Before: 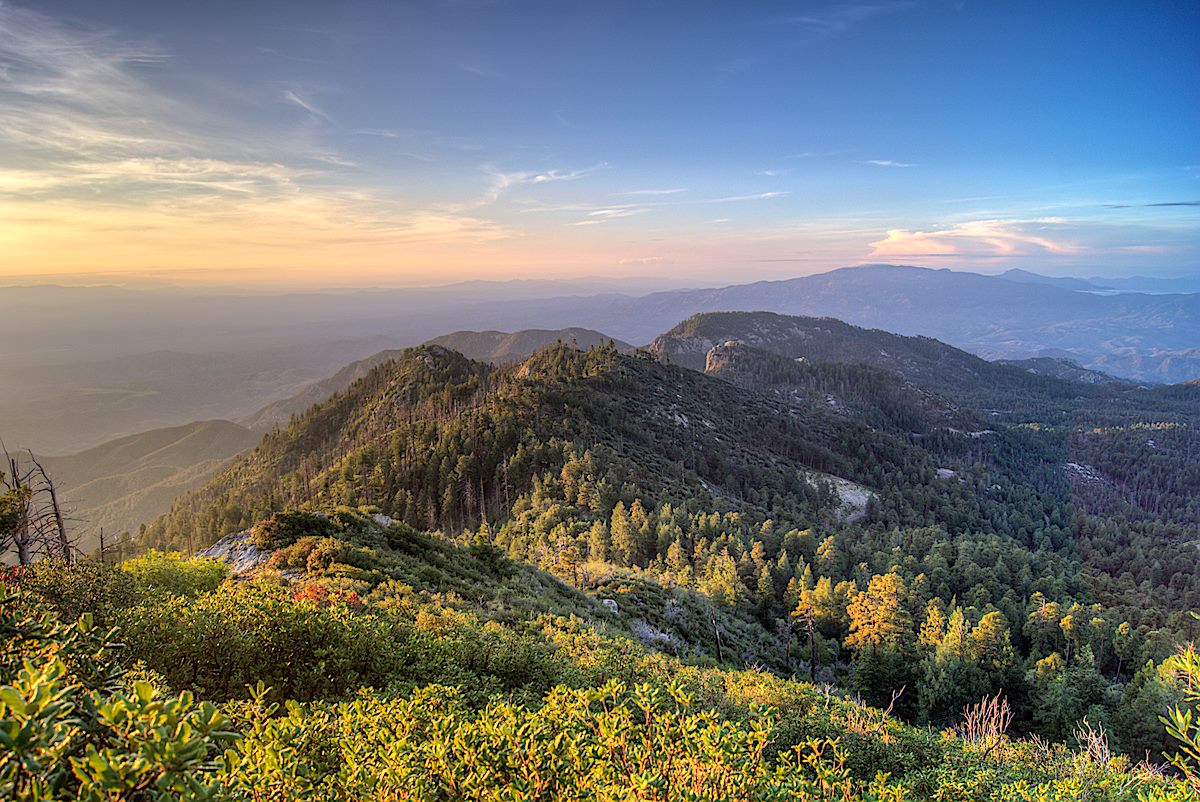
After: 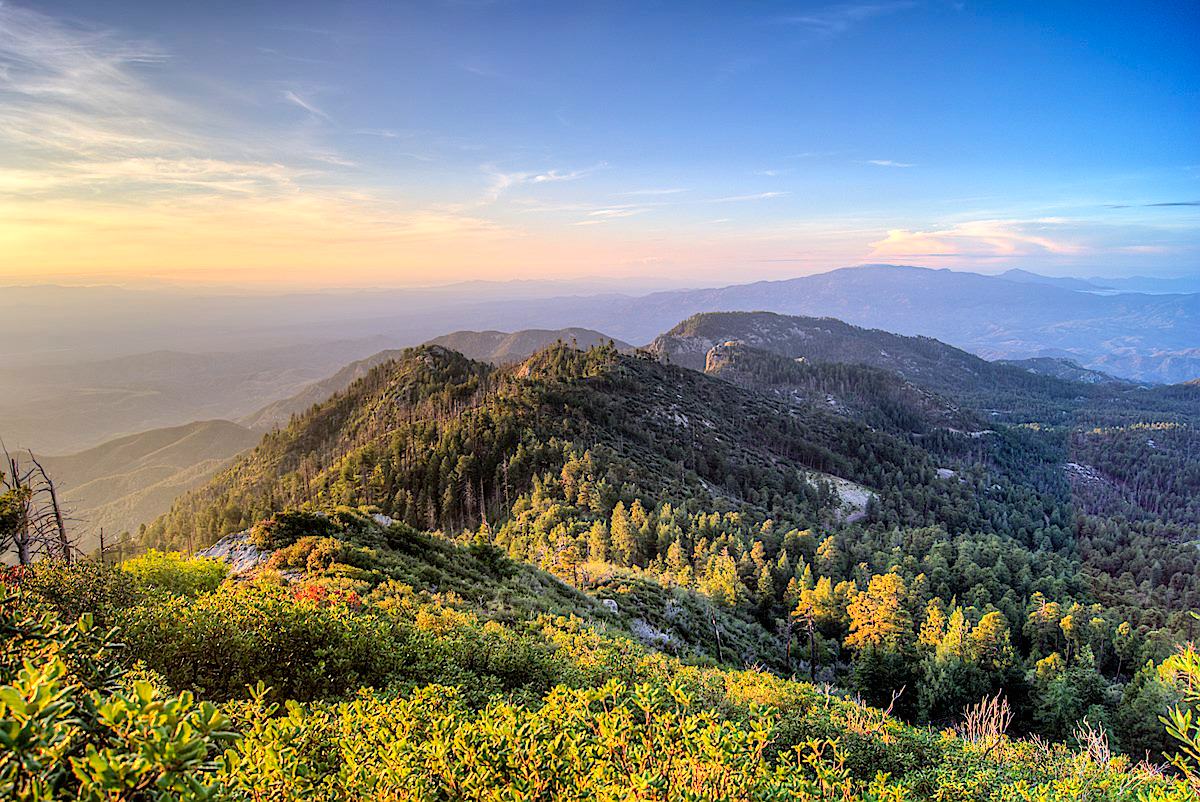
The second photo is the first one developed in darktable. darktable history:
filmic rgb: black relative exposure -7.65 EV, white relative exposure 4.56 EV, hardness 3.61
contrast brightness saturation: contrast 0.04, saturation 0.16
levels: mode automatic
